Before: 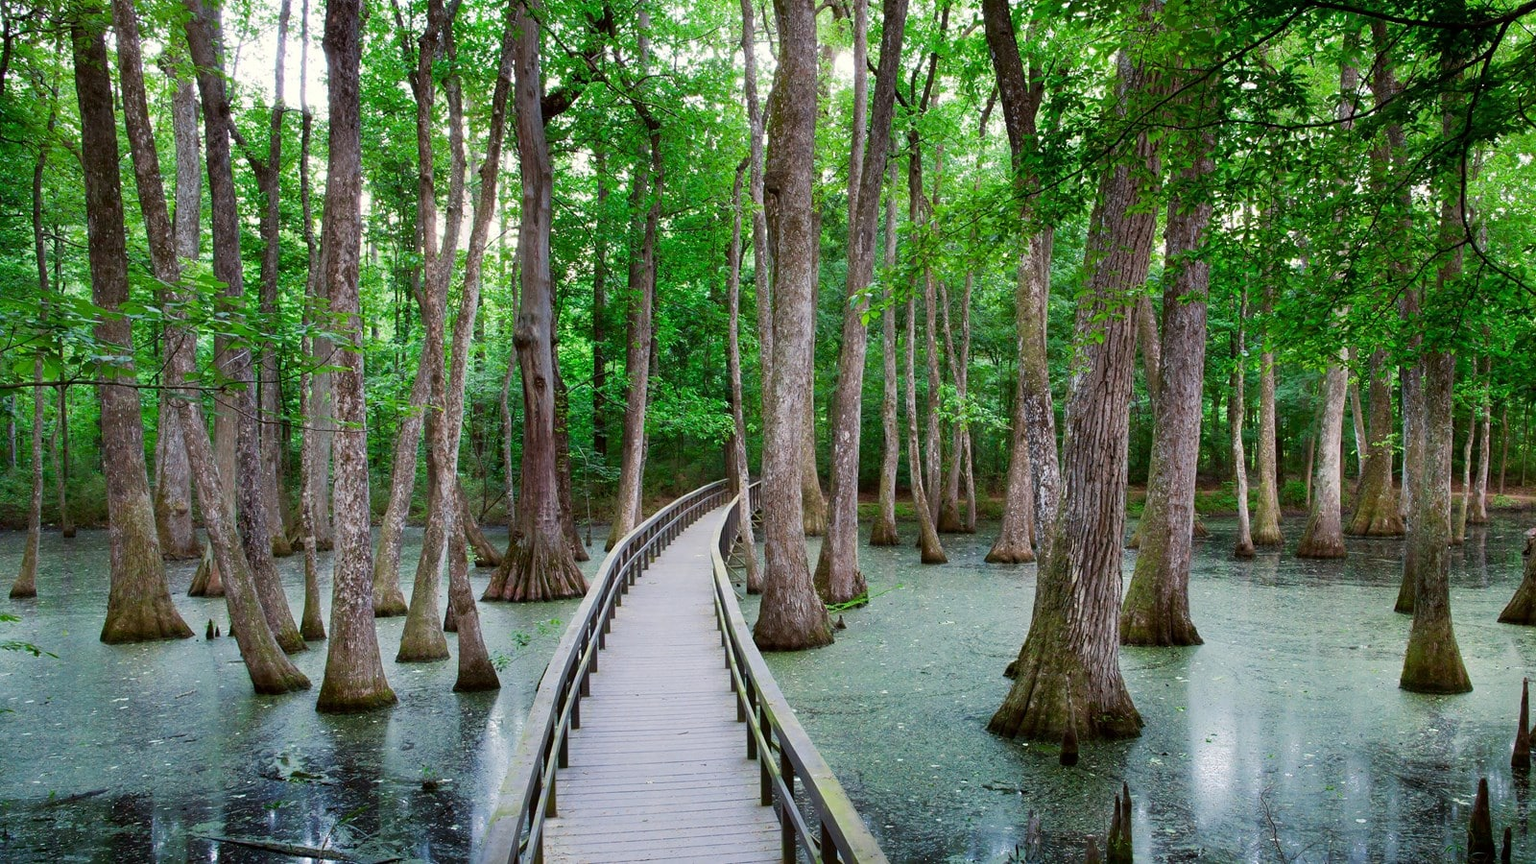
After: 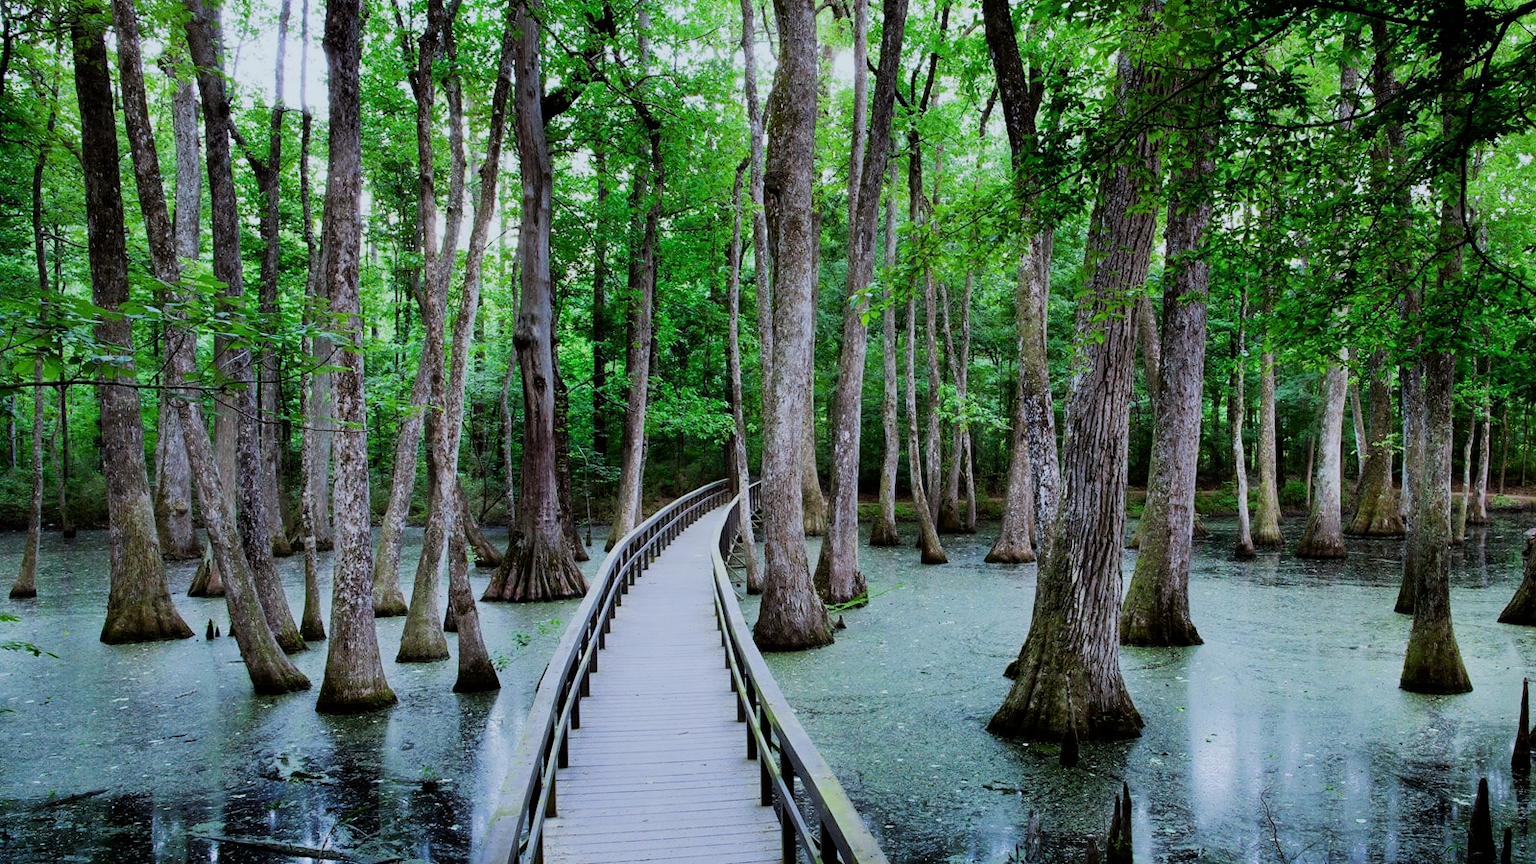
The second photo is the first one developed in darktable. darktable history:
white balance: red 0.924, blue 1.095
filmic rgb: black relative exposure -7.65 EV, white relative exposure 4.56 EV, hardness 3.61, contrast 1.25
